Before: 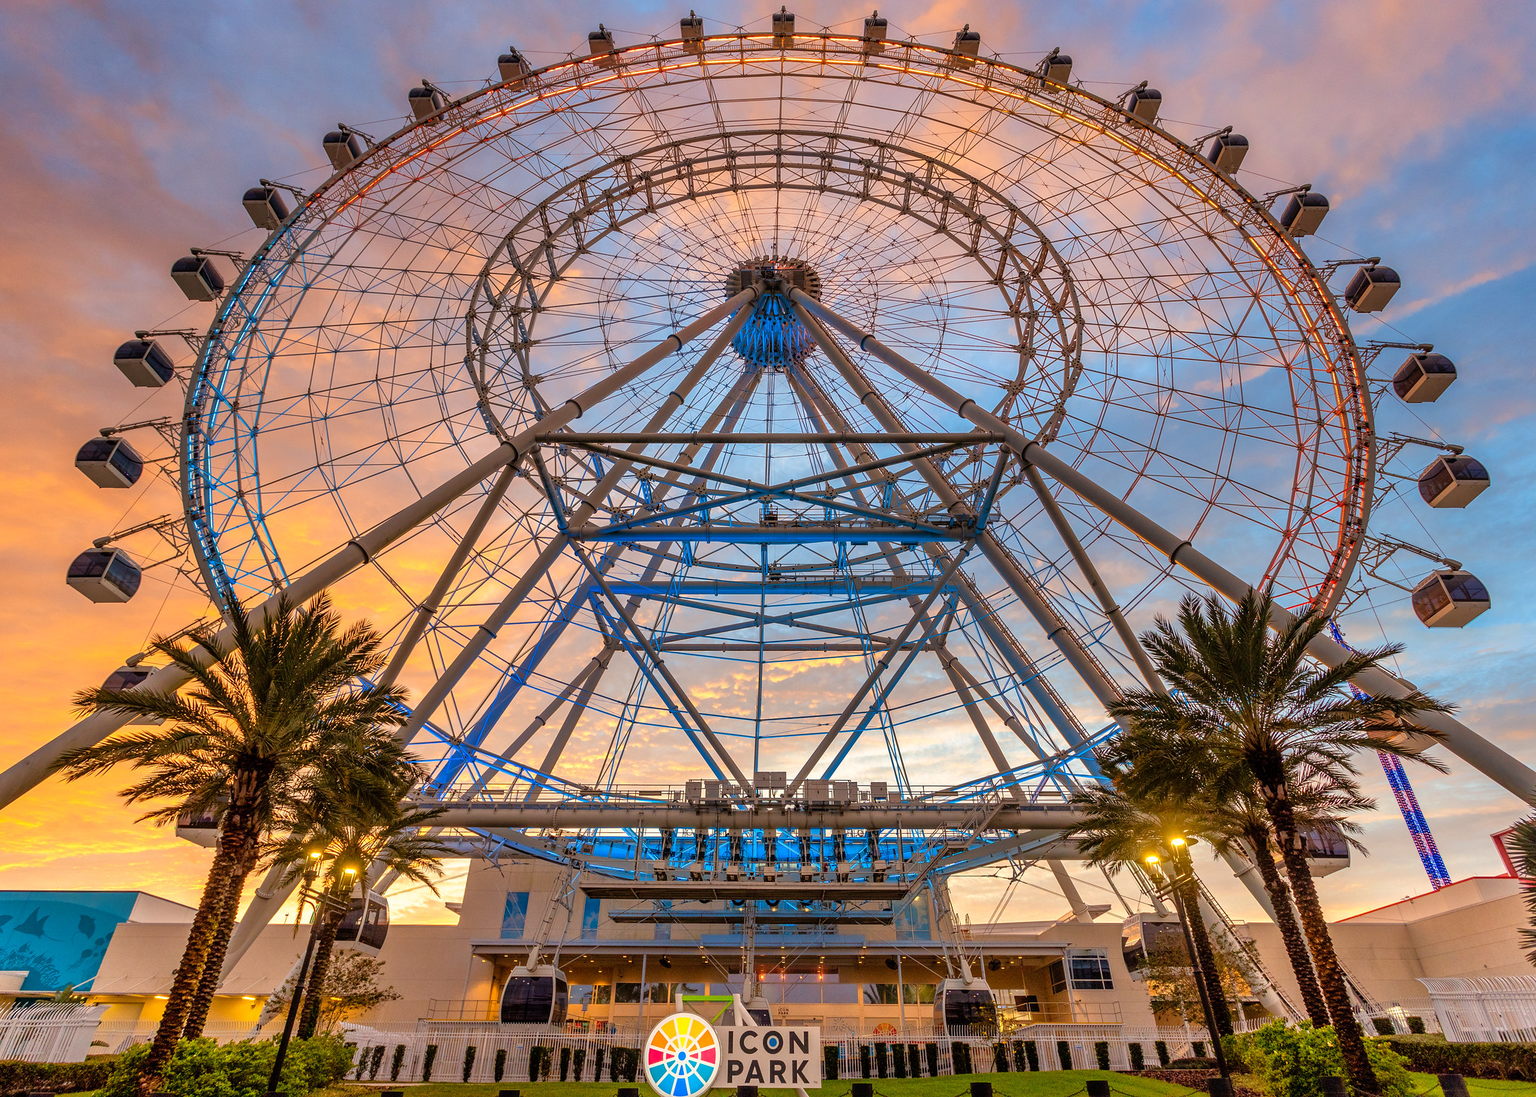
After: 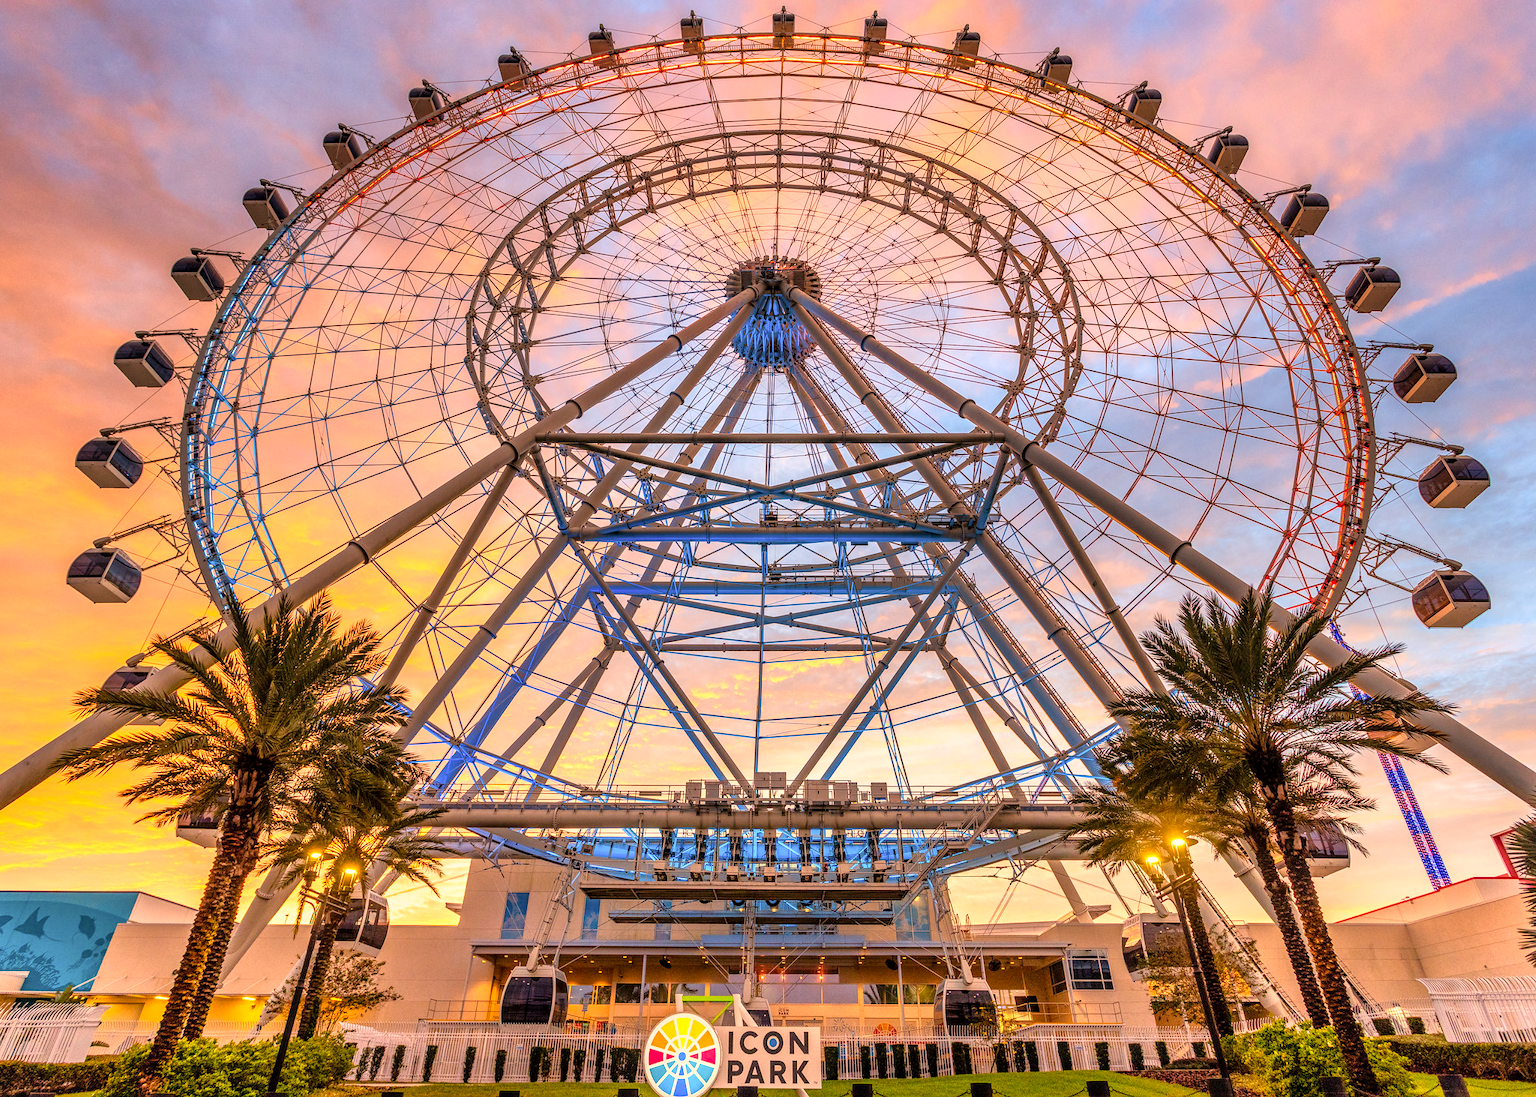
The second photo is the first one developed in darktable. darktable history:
local contrast: on, module defaults
color correction: highlights a* 11.82, highlights b* 11.6
base curve: curves: ch0 [(0, 0) (0.579, 0.807) (1, 1)]
